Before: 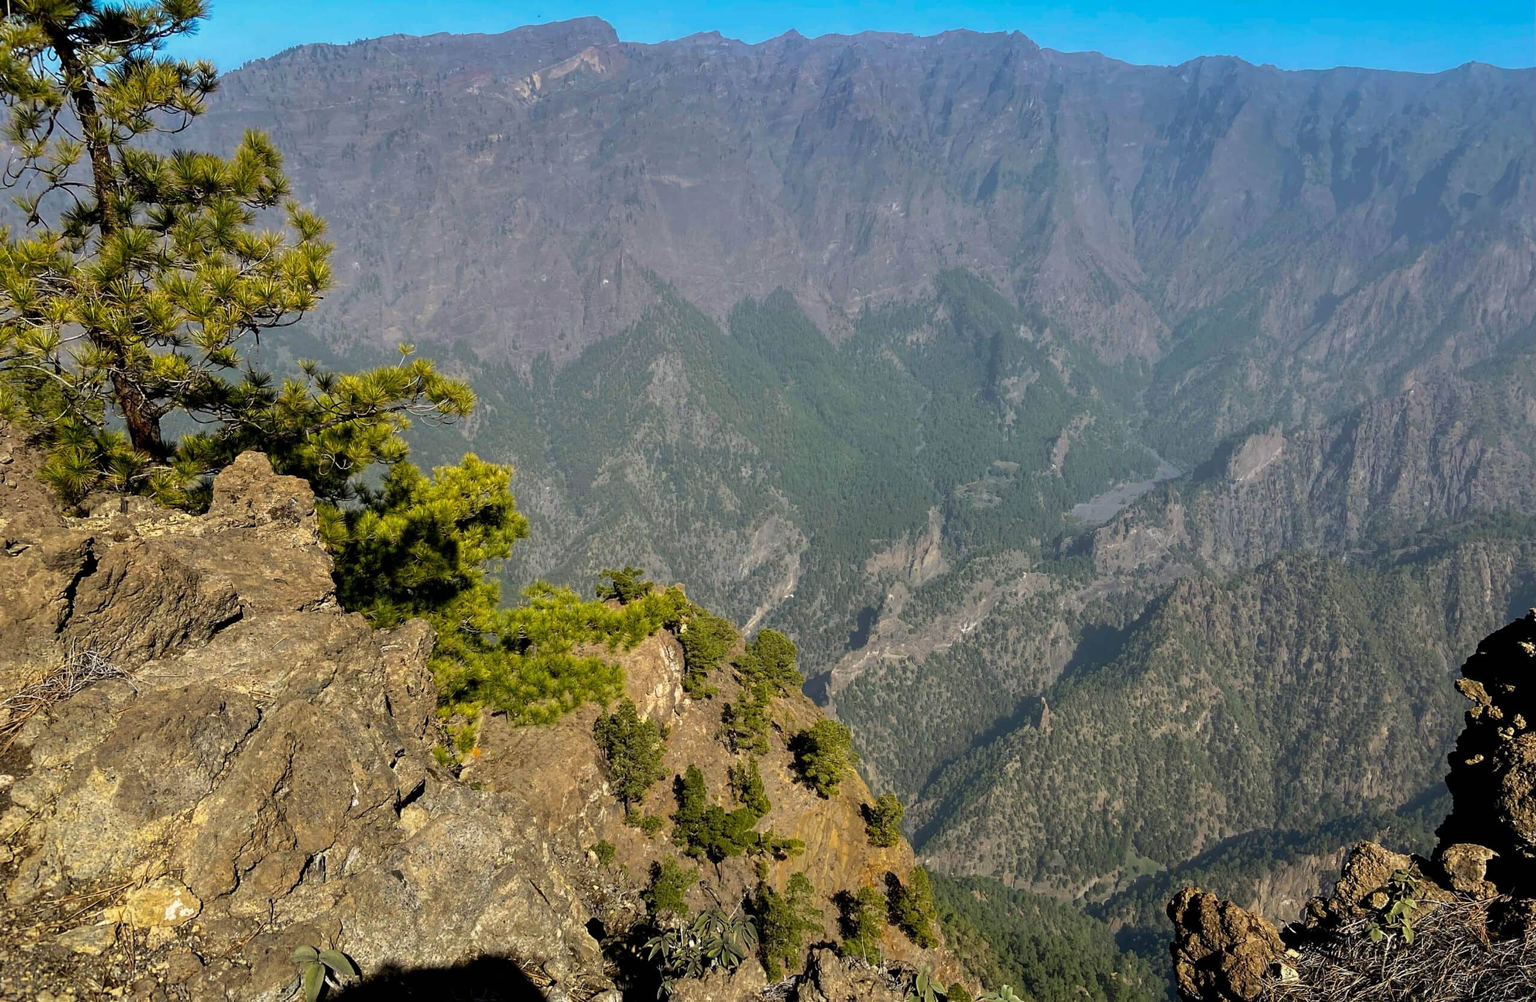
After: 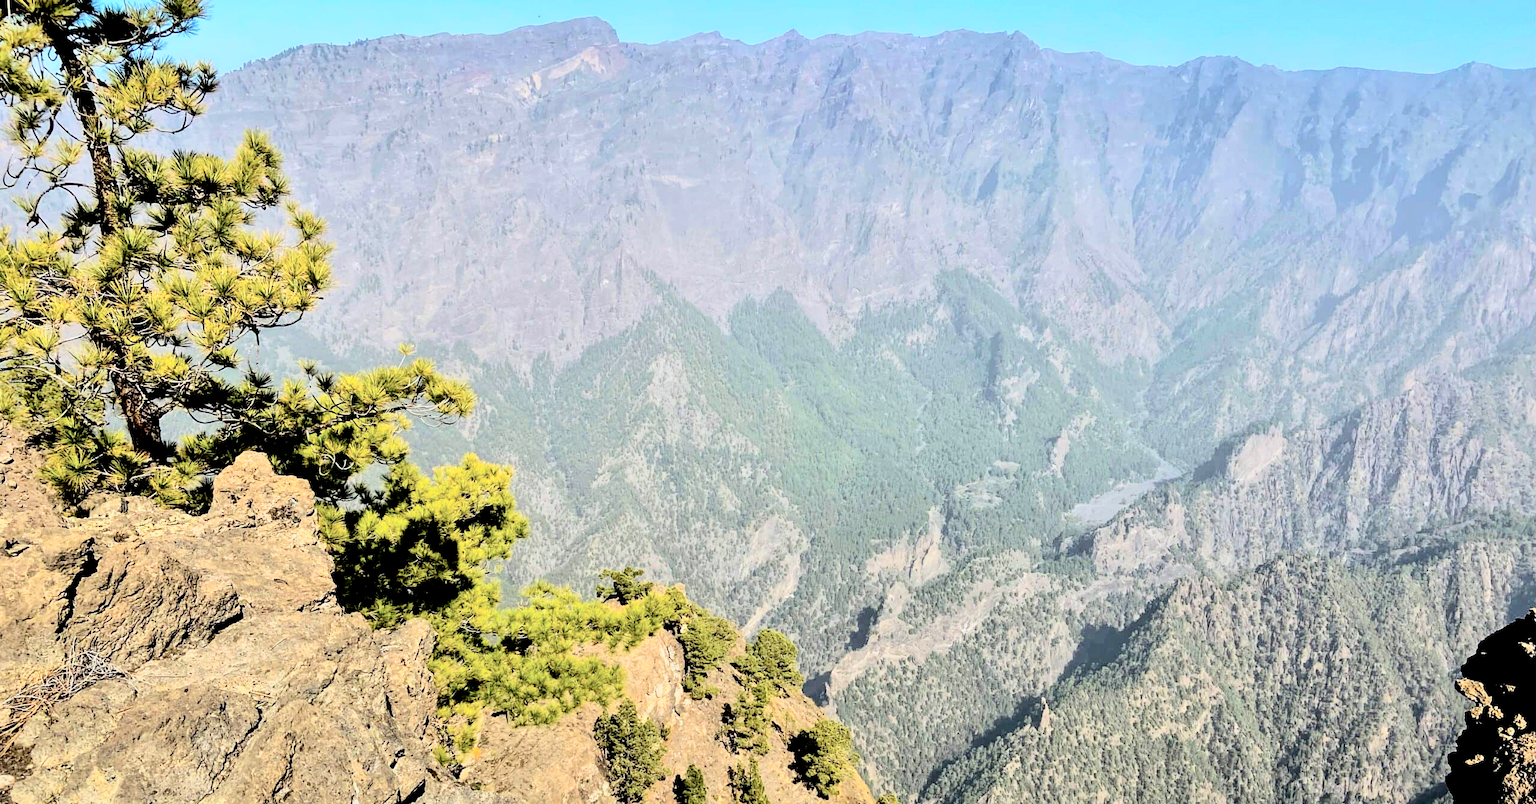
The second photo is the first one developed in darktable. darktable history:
filmic rgb: black relative exposure -5 EV, hardness 2.88, contrast 1.3, highlights saturation mix -30%
white balance: emerald 1
graduated density: rotation -180°, offset 24.95
tone equalizer: -7 EV 0.15 EV, -6 EV 0.6 EV, -5 EV 1.15 EV, -4 EV 1.33 EV, -3 EV 1.15 EV, -2 EV 0.6 EV, -1 EV 0.15 EV, mask exposure compensation -0.5 EV
crop: bottom 19.644%
tone curve: curves: ch0 [(0, 0) (0.003, 0.001) (0.011, 0.004) (0.025, 0.009) (0.044, 0.016) (0.069, 0.025) (0.1, 0.036) (0.136, 0.059) (0.177, 0.103) (0.224, 0.175) (0.277, 0.274) (0.335, 0.395) (0.399, 0.52) (0.468, 0.635) (0.543, 0.733) (0.623, 0.817) (0.709, 0.888) (0.801, 0.93) (0.898, 0.964) (1, 1)], color space Lab, independent channels, preserve colors none
